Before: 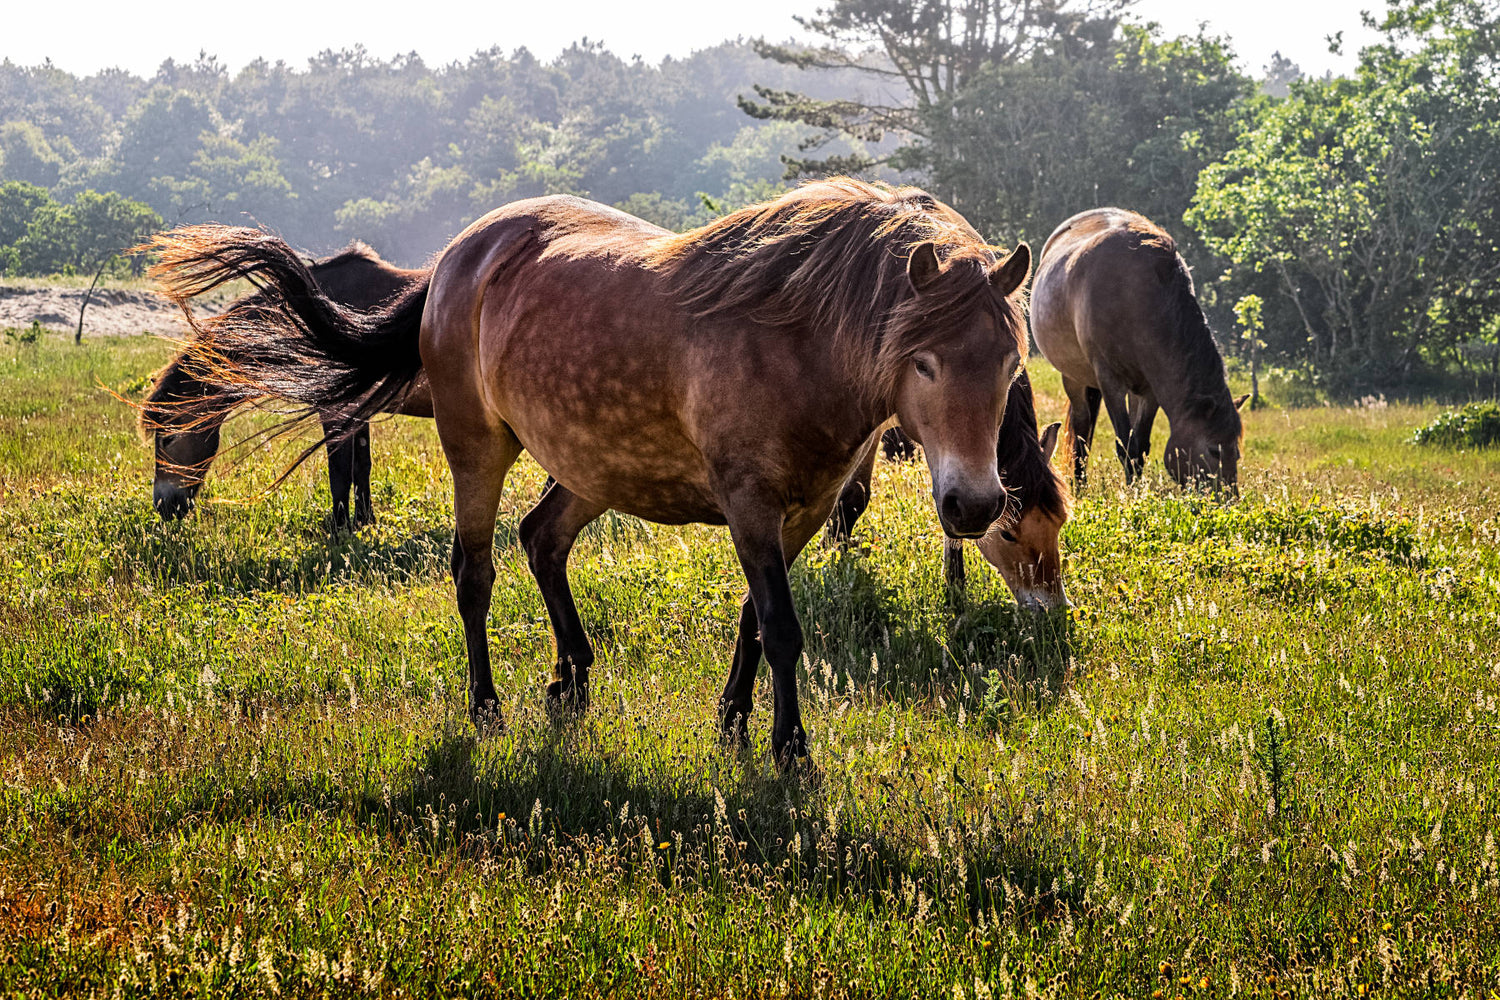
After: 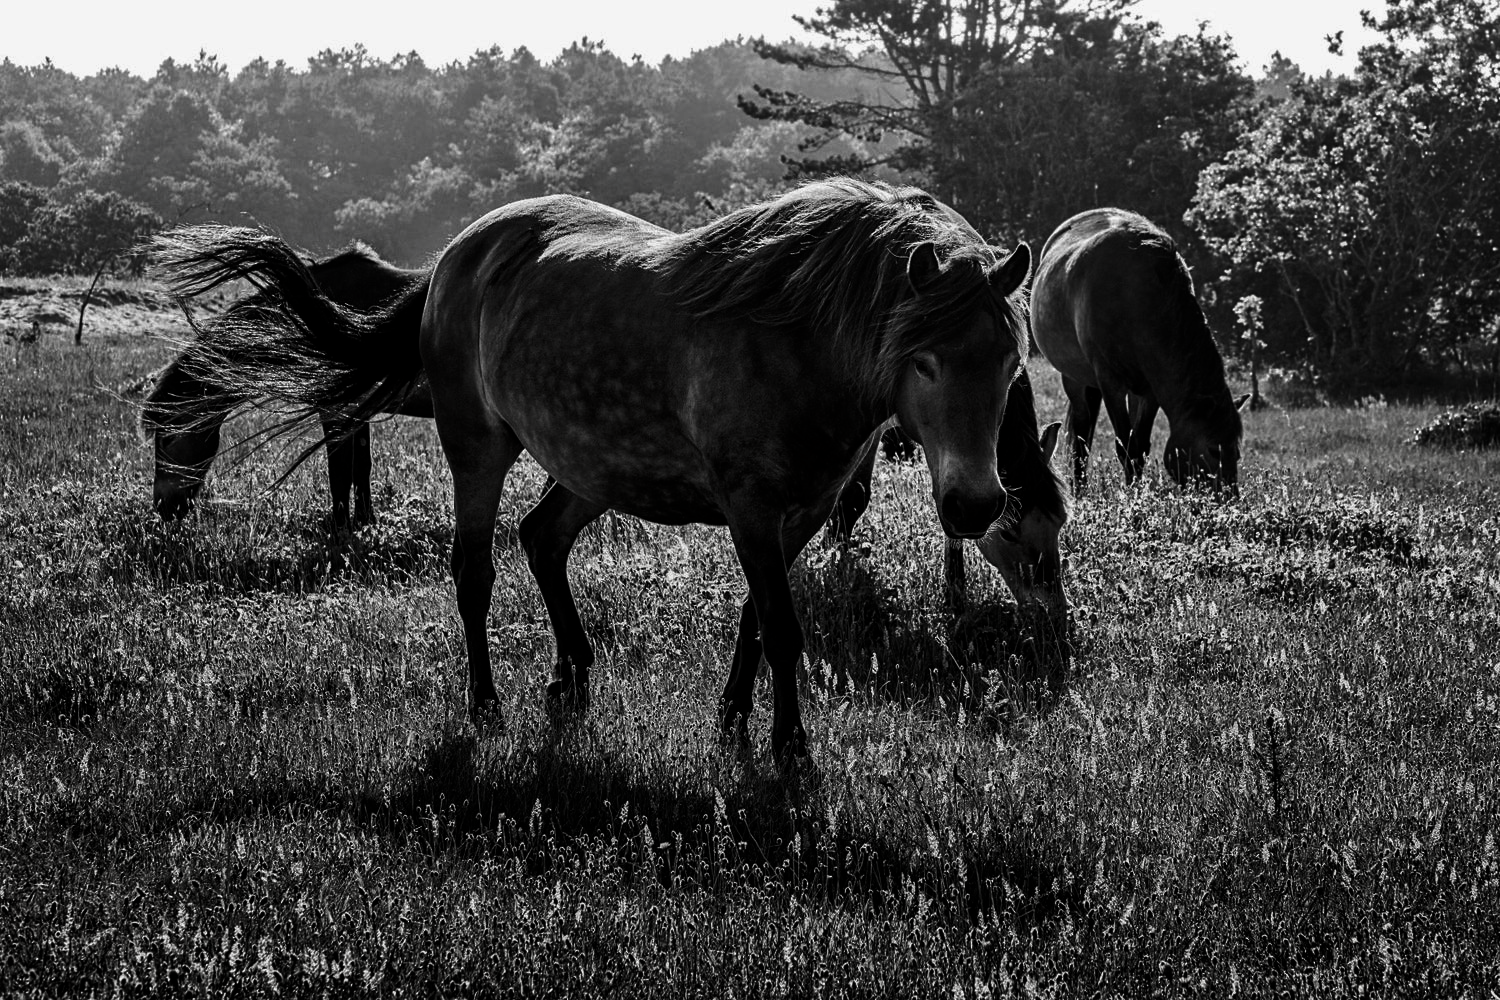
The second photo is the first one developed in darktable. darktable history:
contrast brightness saturation: contrast -0.029, brightness -0.587, saturation -0.987
